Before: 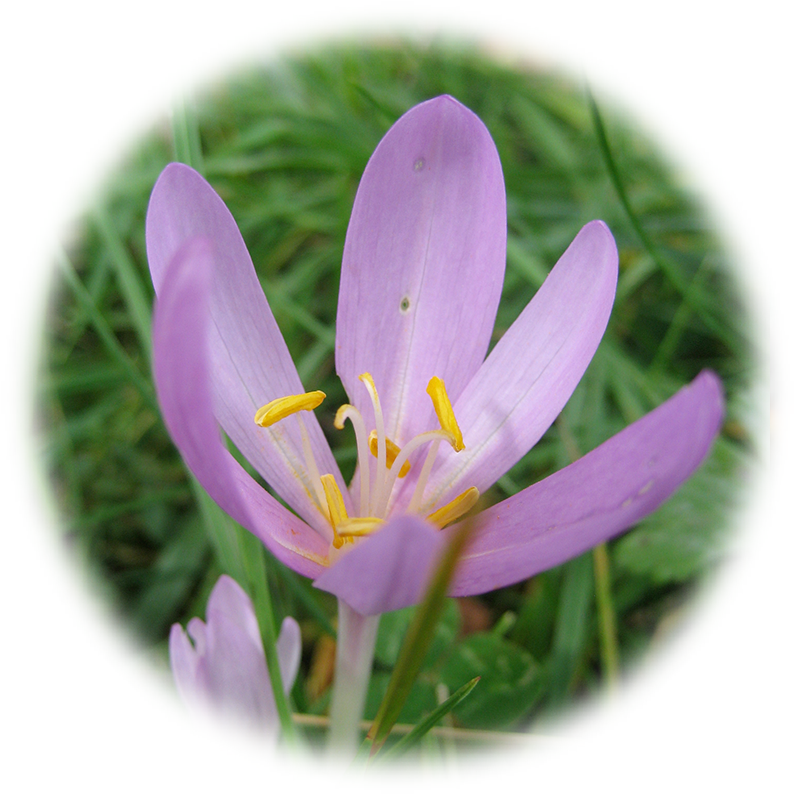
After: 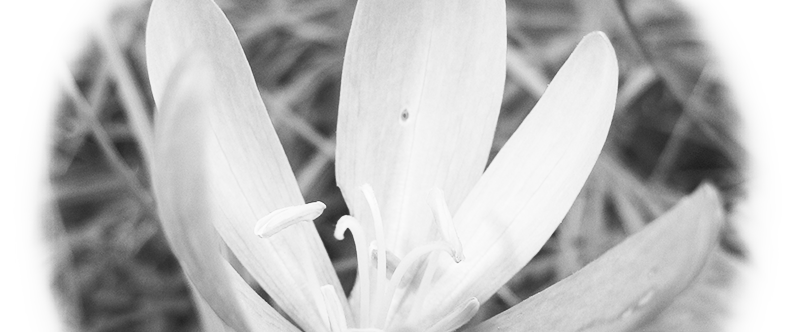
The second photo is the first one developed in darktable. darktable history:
contrast brightness saturation: contrast 0.53, brightness 0.47, saturation -1
shadows and highlights: shadows 25, highlights -25
crop and rotate: top 23.84%, bottom 34.294%
